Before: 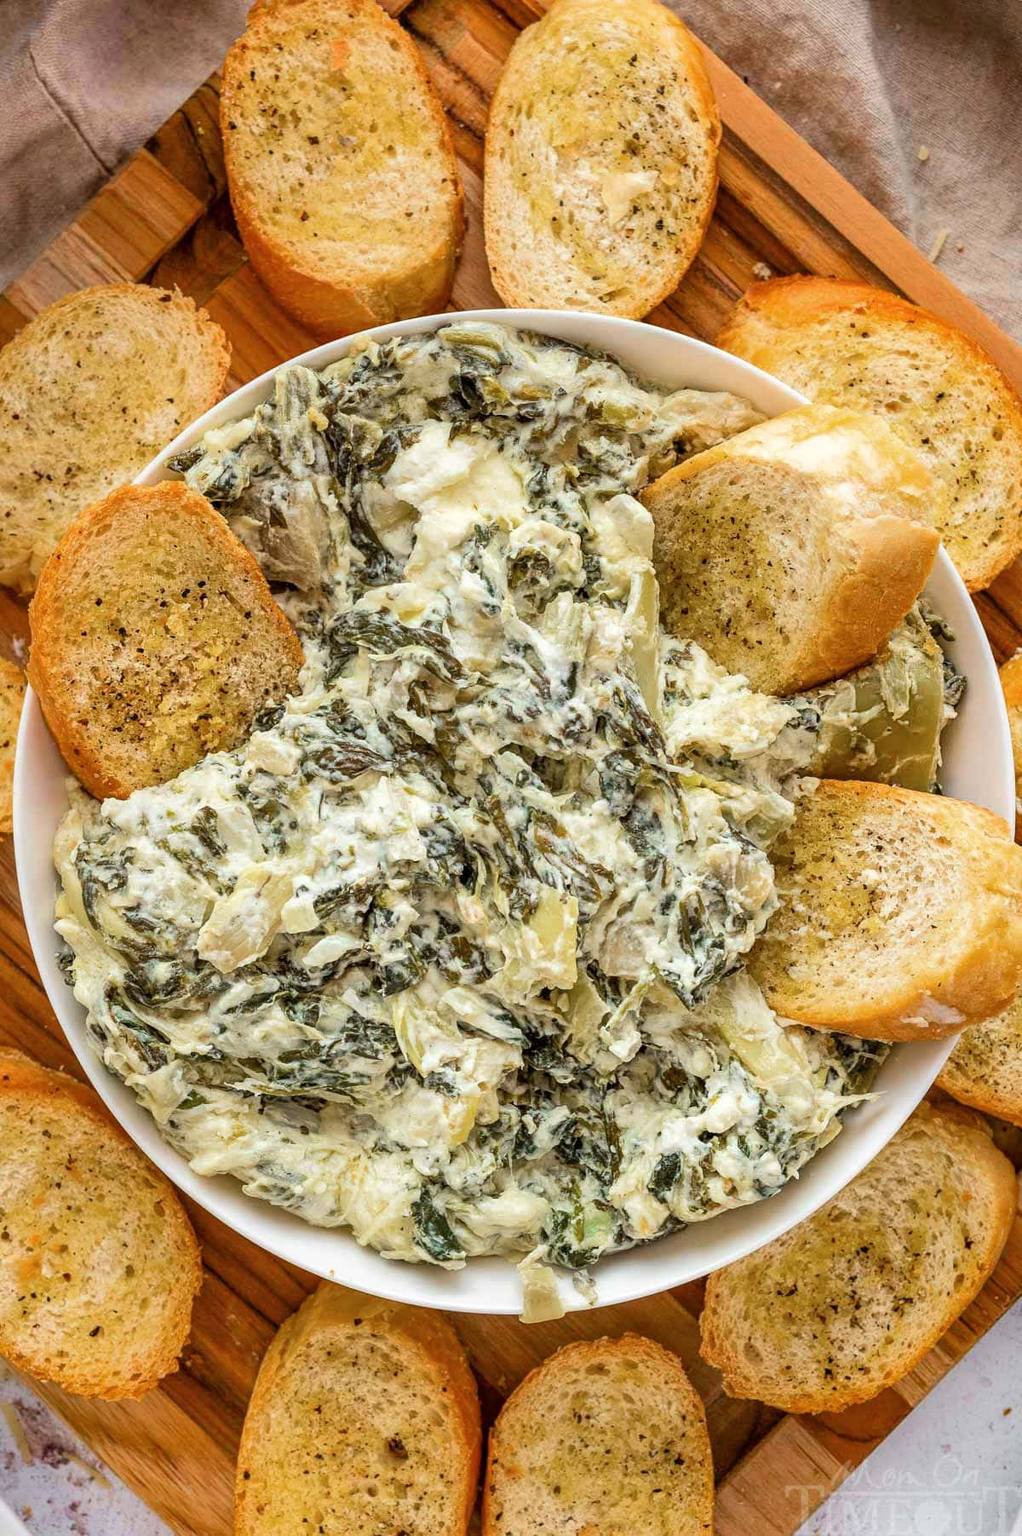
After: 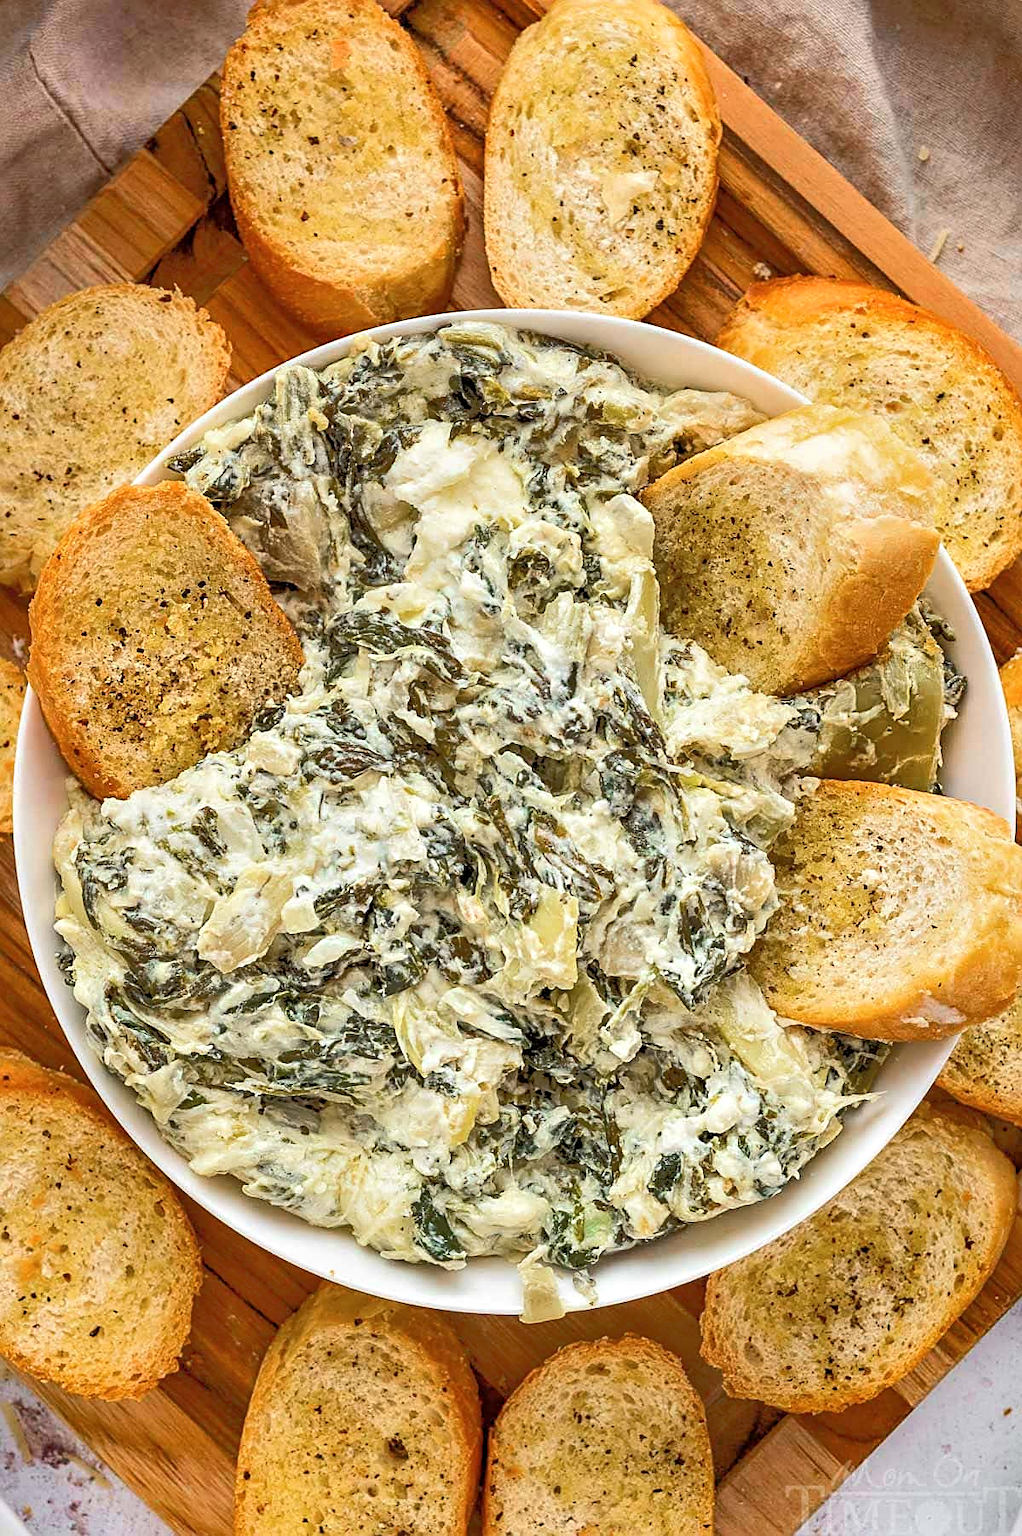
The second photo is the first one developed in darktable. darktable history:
tone equalizer: -8 EV -0.528 EV, -7 EV -0.319 EV, -6 EV -0.083 EV, -5 EV 0.413 EV, -4 EV 0.985 EV, -3 EV 0.791 EV, -2 EV -0.01 EV, -1 EV 0.14 EV, +0 EV -0.012 EV, smoothing 1
sharpen: on, module defaults
